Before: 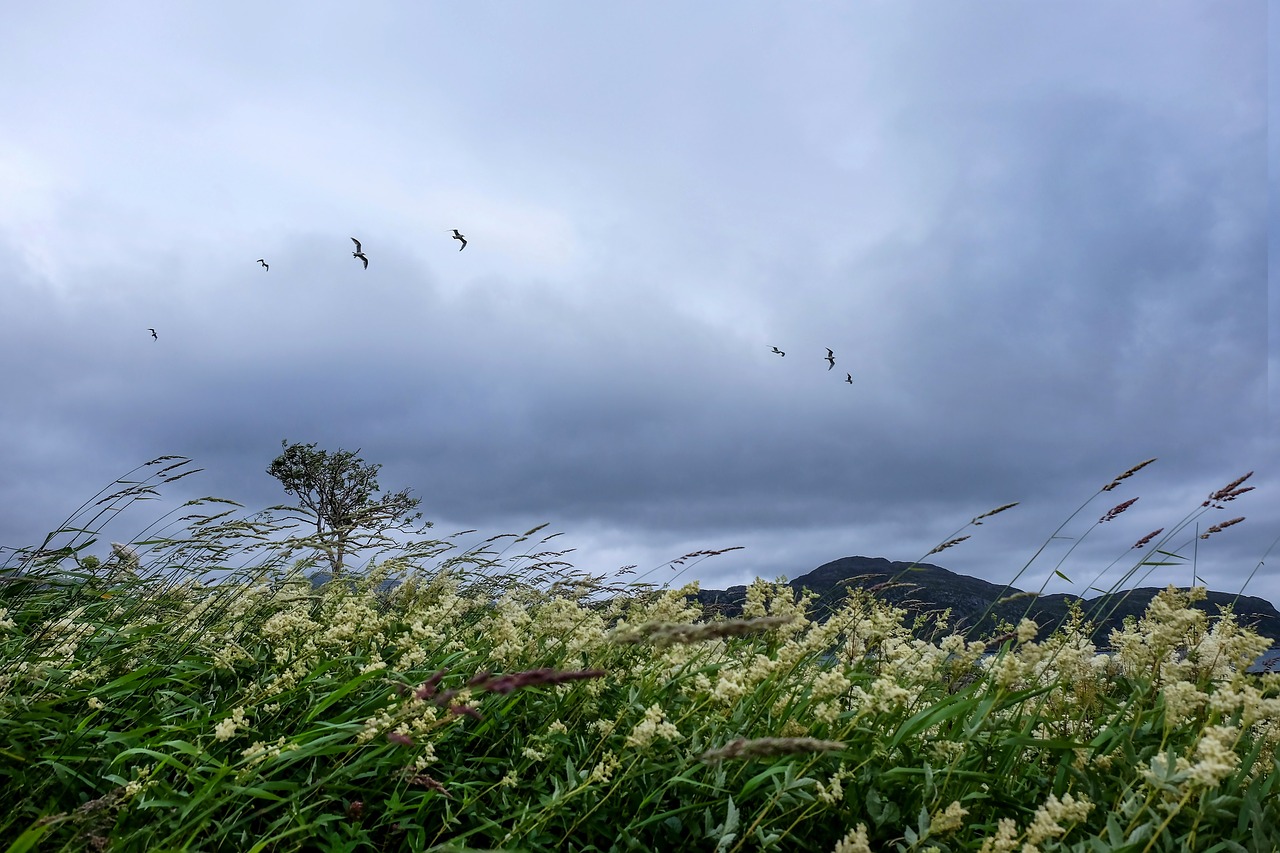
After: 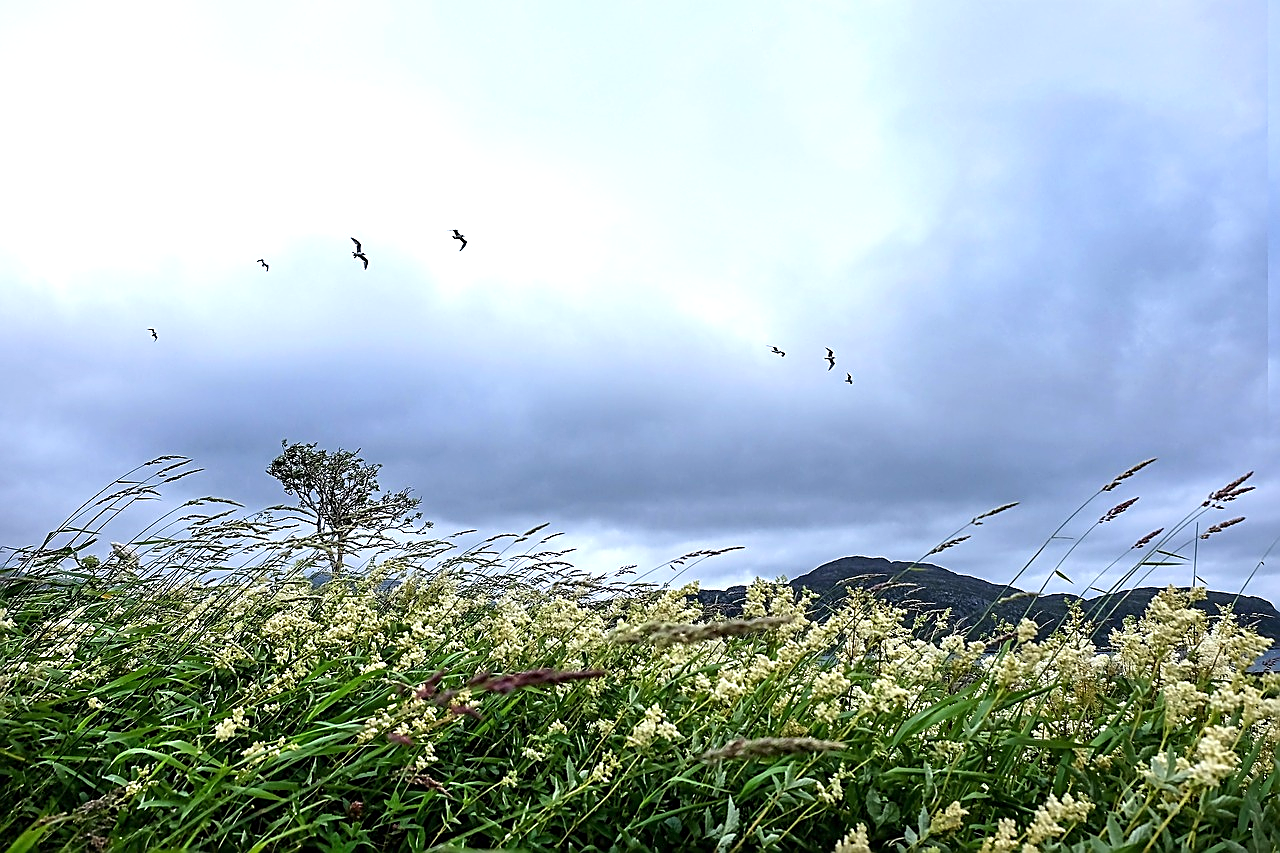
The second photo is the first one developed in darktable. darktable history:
sharpen: amount 0.984
exposure: exposure 0.767 EV, compensate exposure bias true, compensate highlight preservation false
